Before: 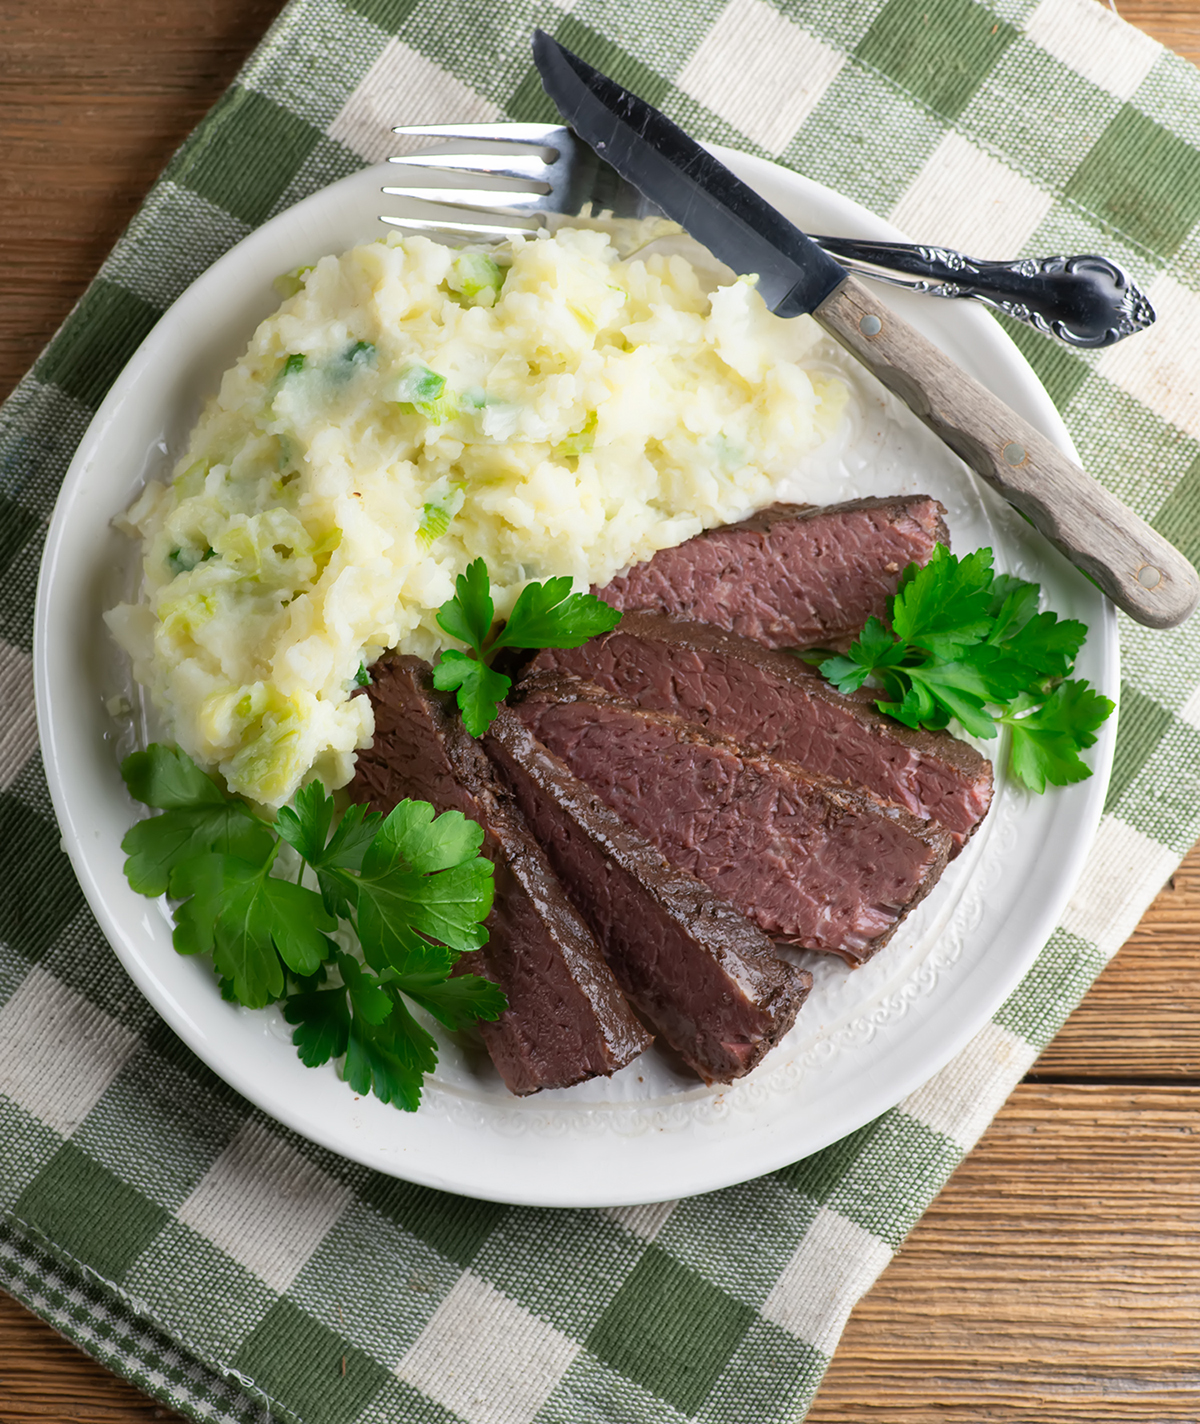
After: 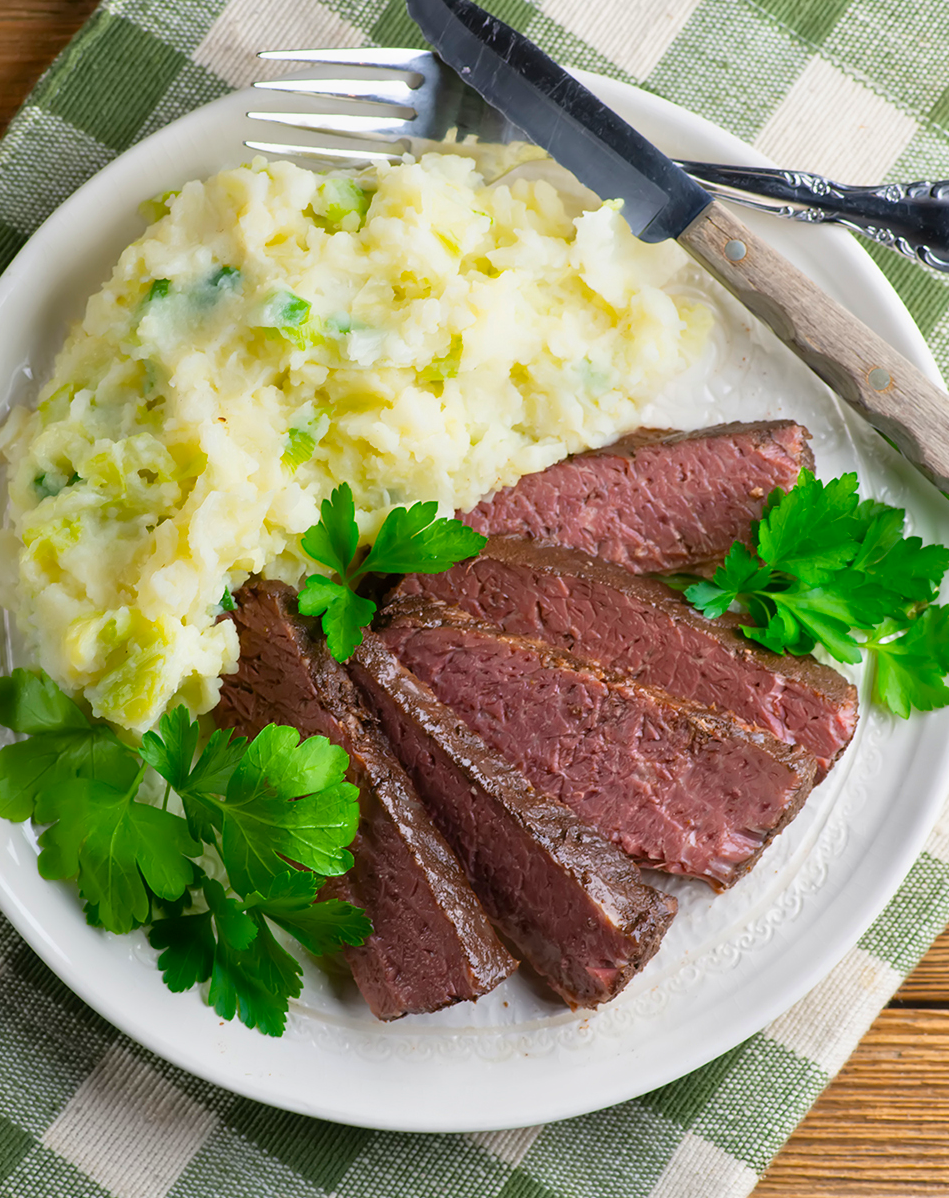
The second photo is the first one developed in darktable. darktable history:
tone equalizer: -8 EV -0.001 EV, -7 EV 0.005 EV, -6 EV -0.025 EV, -5 EV 0.018 EV, -4 EV -0.024 EV, -3 EV 0.027 EV, -2 EV -0.06 EV, -1 EV -0.309 EV, +0 EV -0.557 EV, mask exposure compensation -0.499 EV
exposure: exposure 0.476 EV, compensate highlight preservation false
crop: left 11.319%, top 5.282%, right 9.57%, bottom 10.526%
color balance rgb: linear chroma grading › global chroma 0.313%, perceptual saturation grading › global saturation 29.853%, global vibrance 10.005%
